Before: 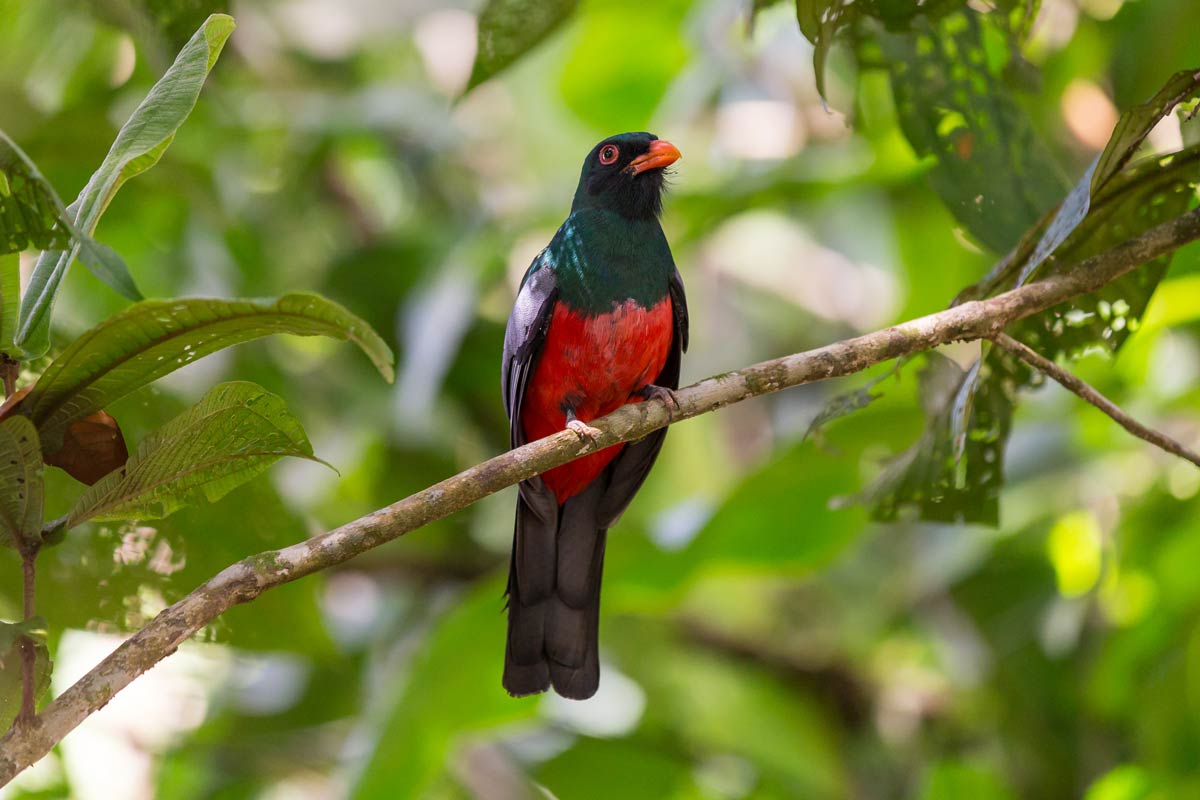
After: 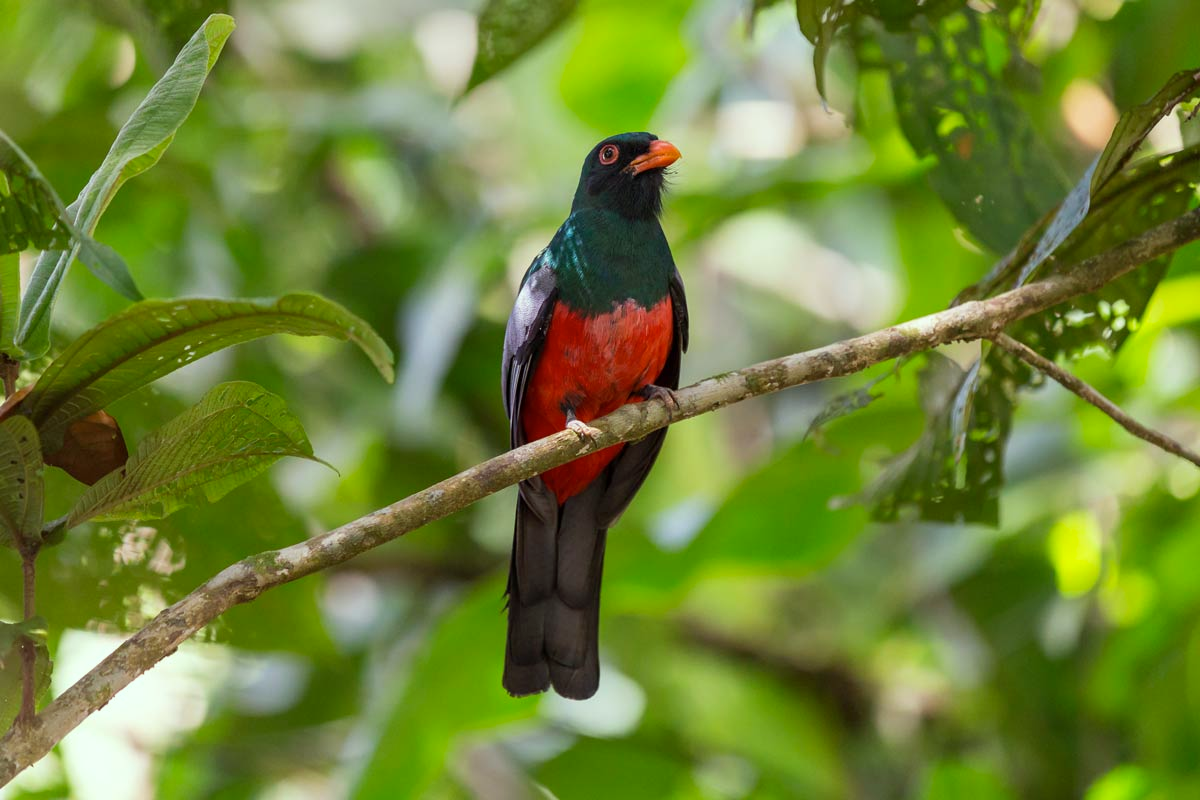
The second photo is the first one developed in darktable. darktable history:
color correction: highlights a* -8.08, highlights b* 3.34
